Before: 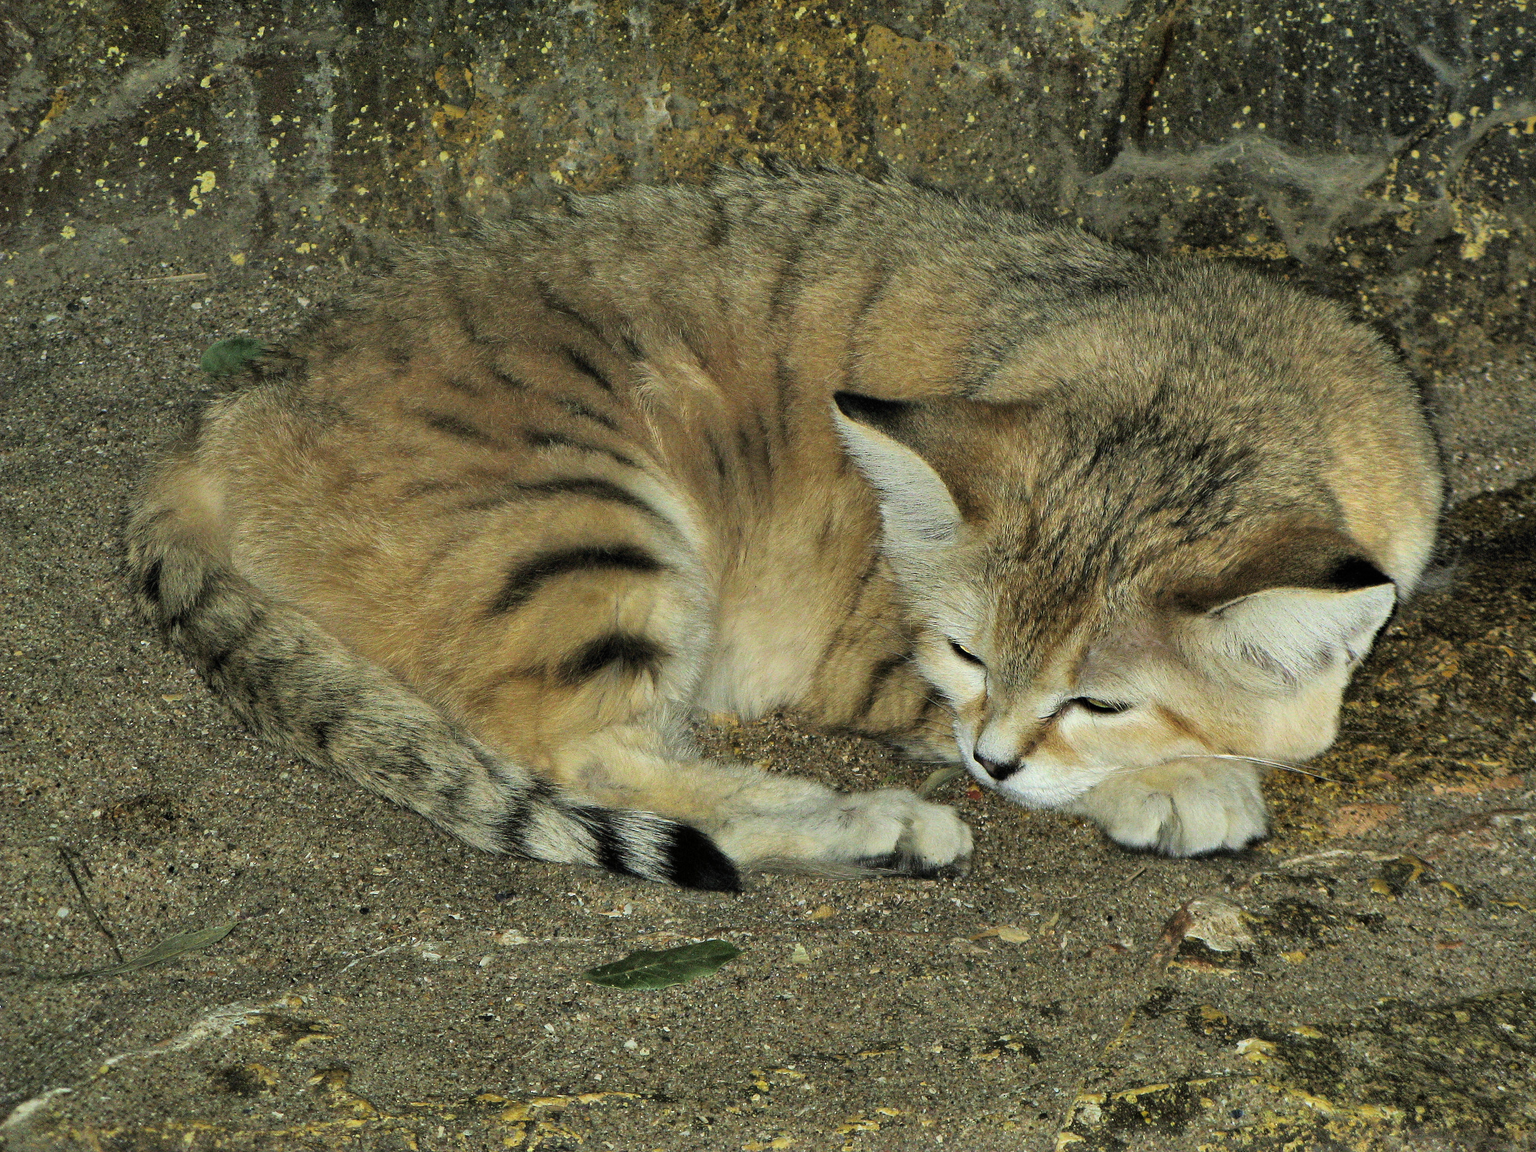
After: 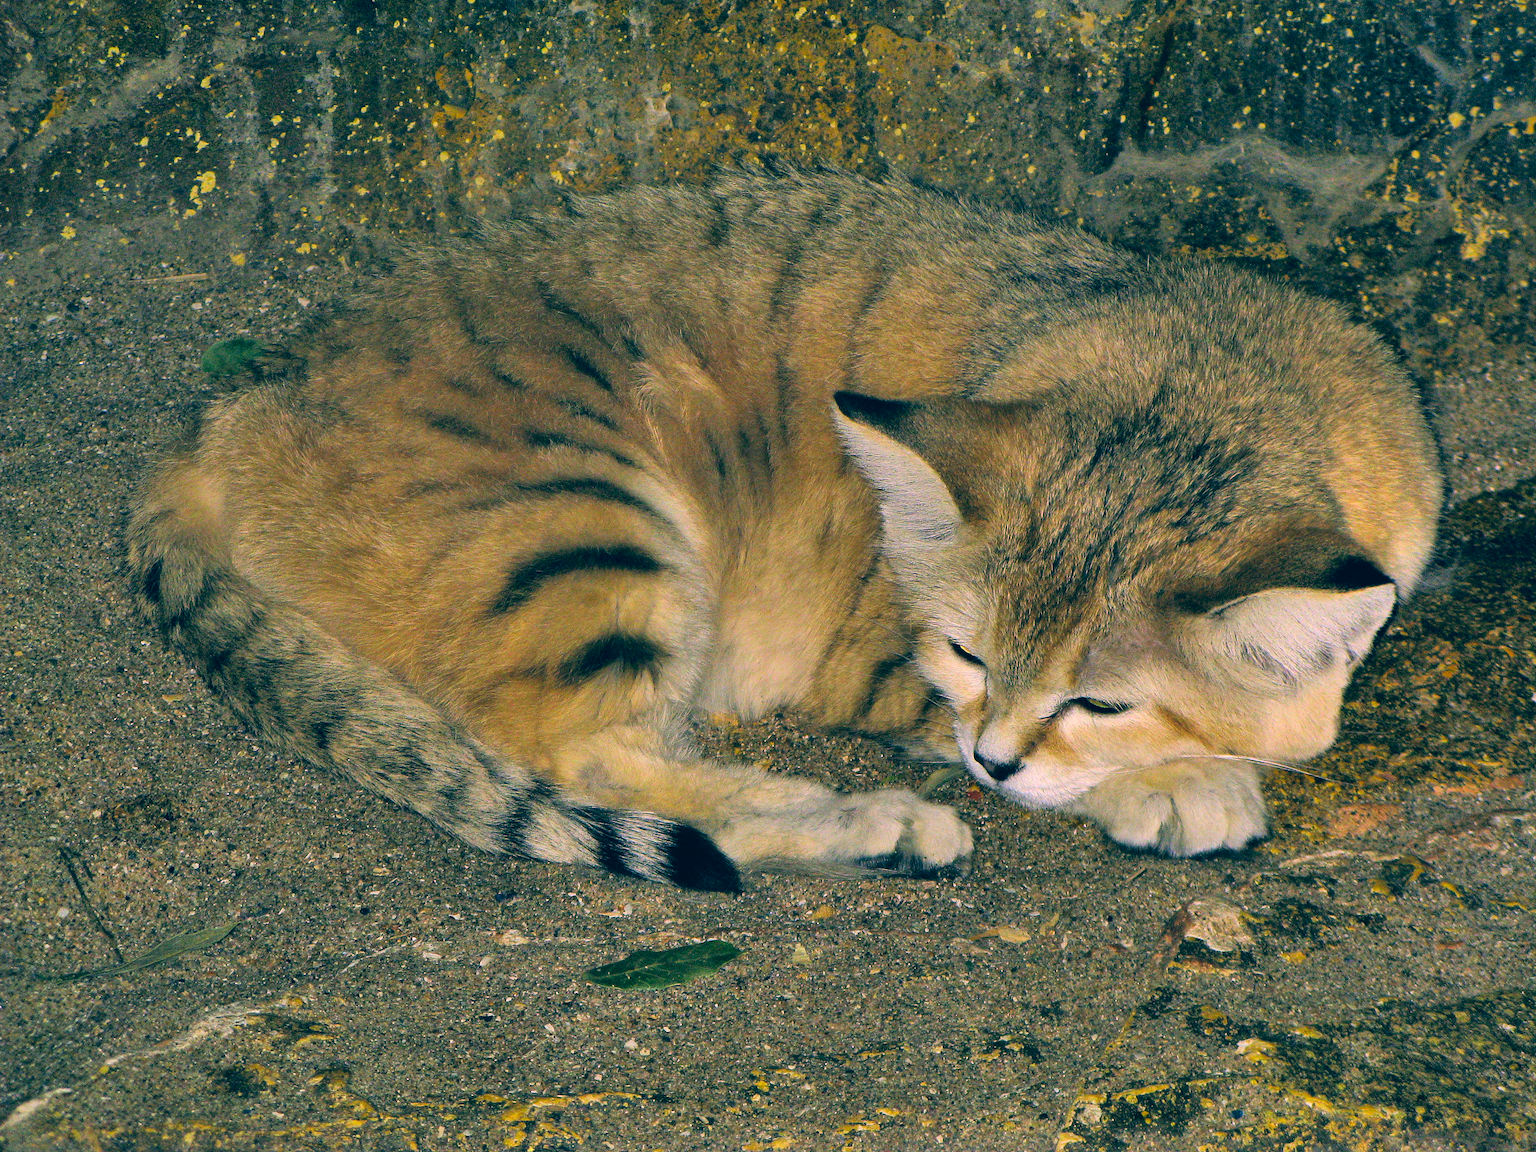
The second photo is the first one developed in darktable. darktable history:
color correction: highlights a* 16.84, highlights b* 0.275, shadows a* -14.68, shadows b* -13.91, saturation 1.51
